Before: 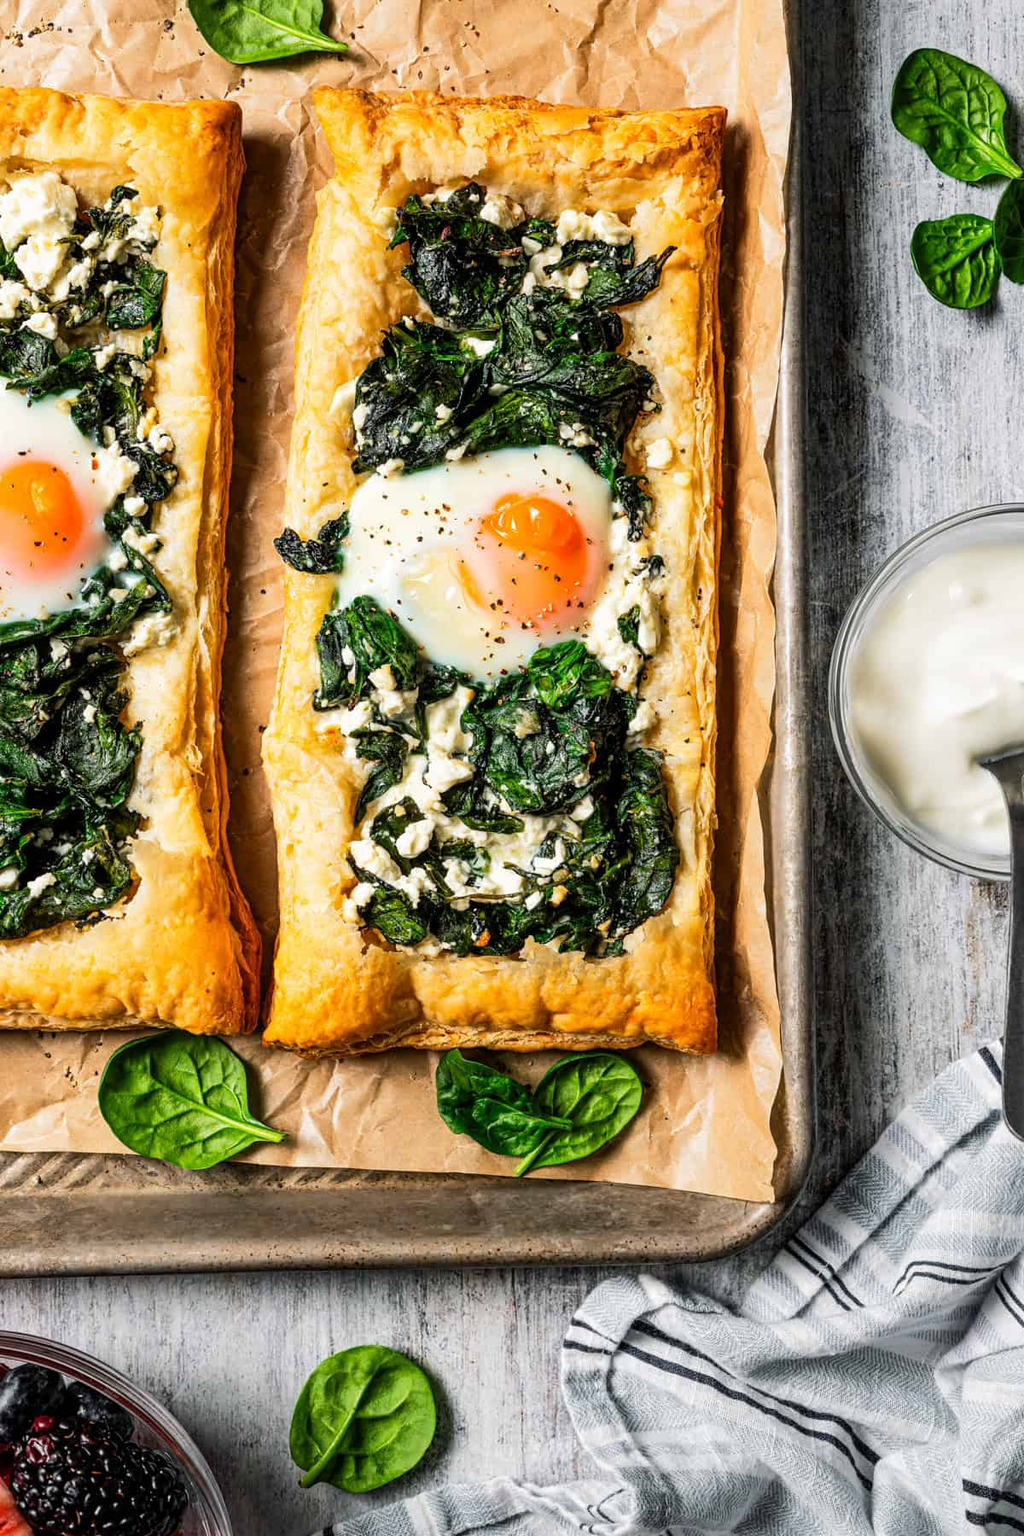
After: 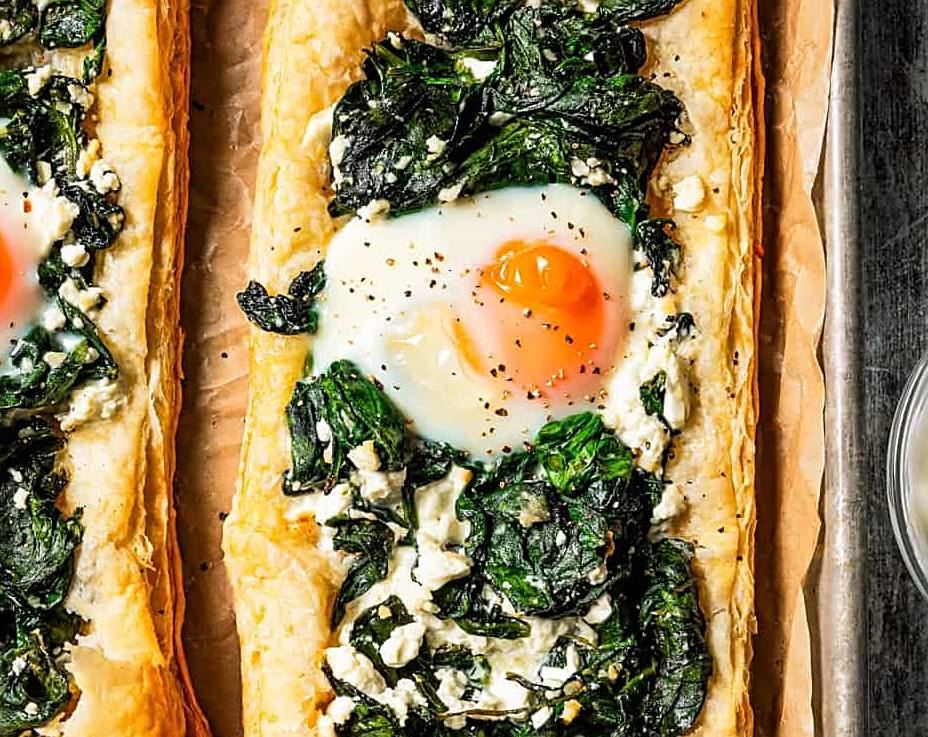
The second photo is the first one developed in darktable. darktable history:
sharpen: on, module defaults
base curve: curves: ch0 [(0, 0) (0.989, 0.992)], preserve colors none
crop: left 7.05%, top 18.8%, right 14.508%, bottom 40.239%
